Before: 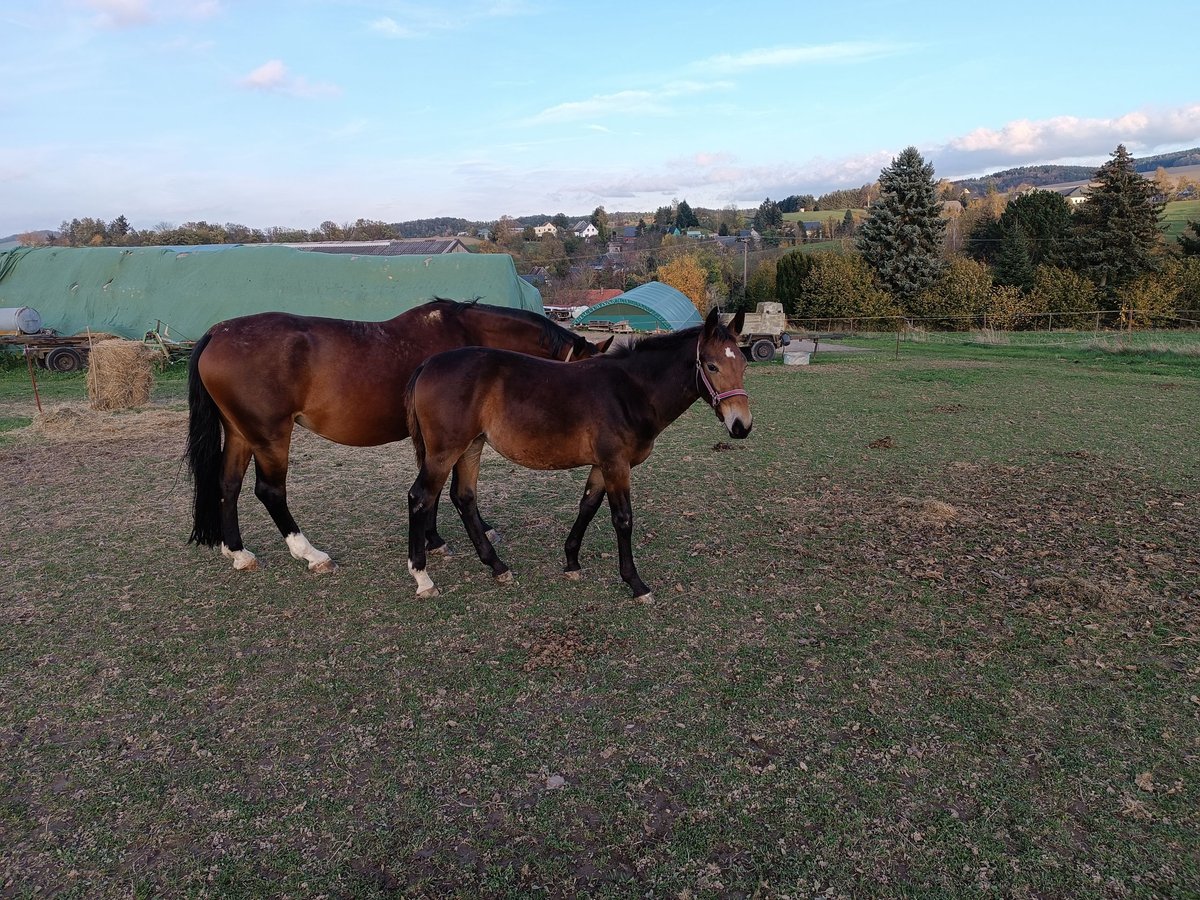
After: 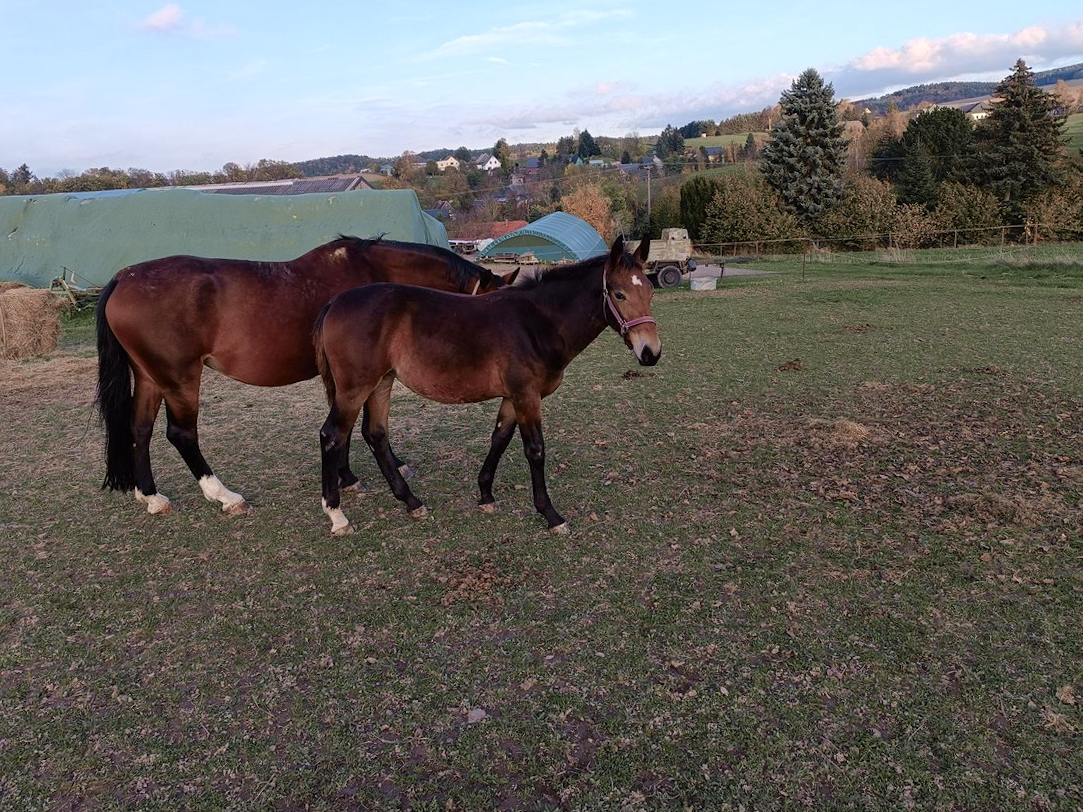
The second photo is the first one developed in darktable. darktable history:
tone curve: curves: ch1 [(0, 0) (0.214, 0.291) (0.372, 0.44) (0.463, 0.476) (0.498, 0.502) (0.521, 0.531) (1, 1)]; ch2 [(0, 0) (0.456, 0.447) (0.5, 0.5) (0.547, 0.557) (0.592, 0.57) (0.631, 0.602) (1, 1)], color space Lab, independent channels, preserve colors none
color zones: curves: ch0 [(0, 0.5) (0.143, 0.52) (0.286, 0.5) (0.429, 0.5) (0.571, 0.5) (0.714, 0.5) (0.857, 0.5) (1, 0.5)]; ch1 [(0, 0.489) (0.155, 0.45) (0.286, 0.466) (0.429, 0.5) (0.571, 0.5) (0.714, 0.5) (0.857, 0.5) (1, 0.489)]
crop and rotate: angle 1.96°, left 5.673%, top 5.673%
